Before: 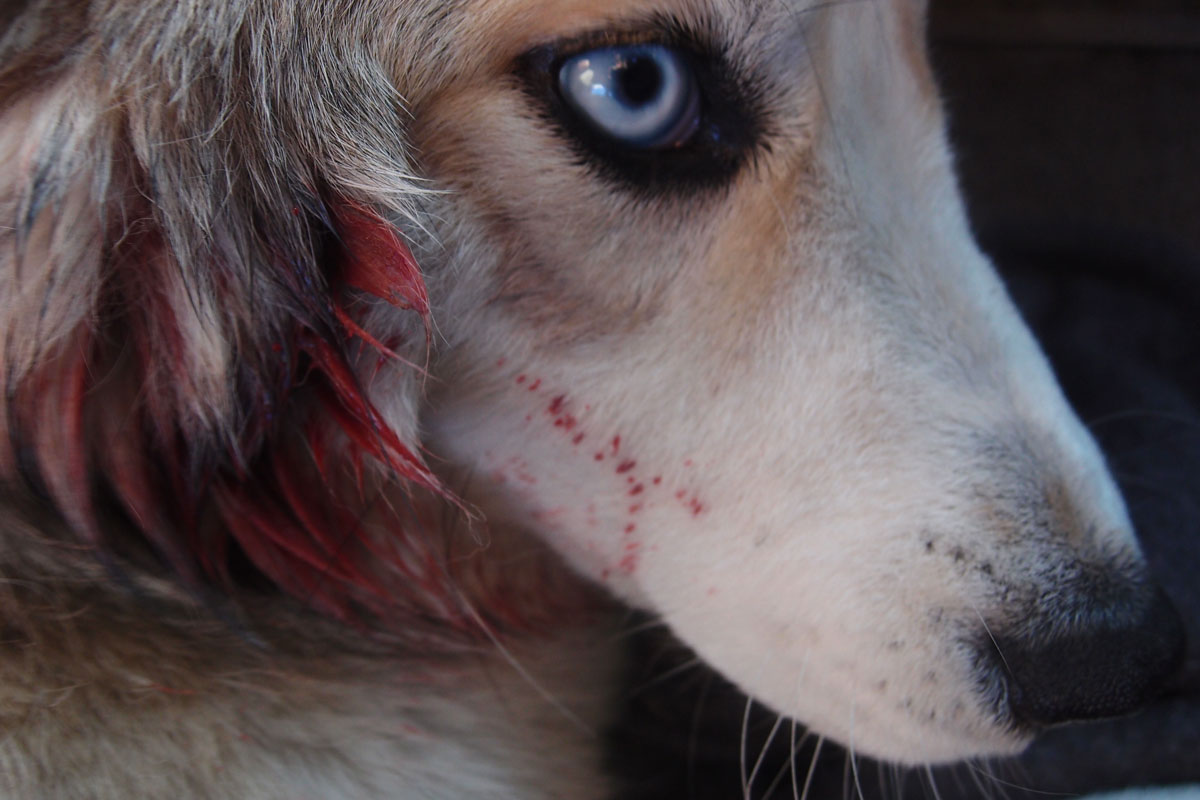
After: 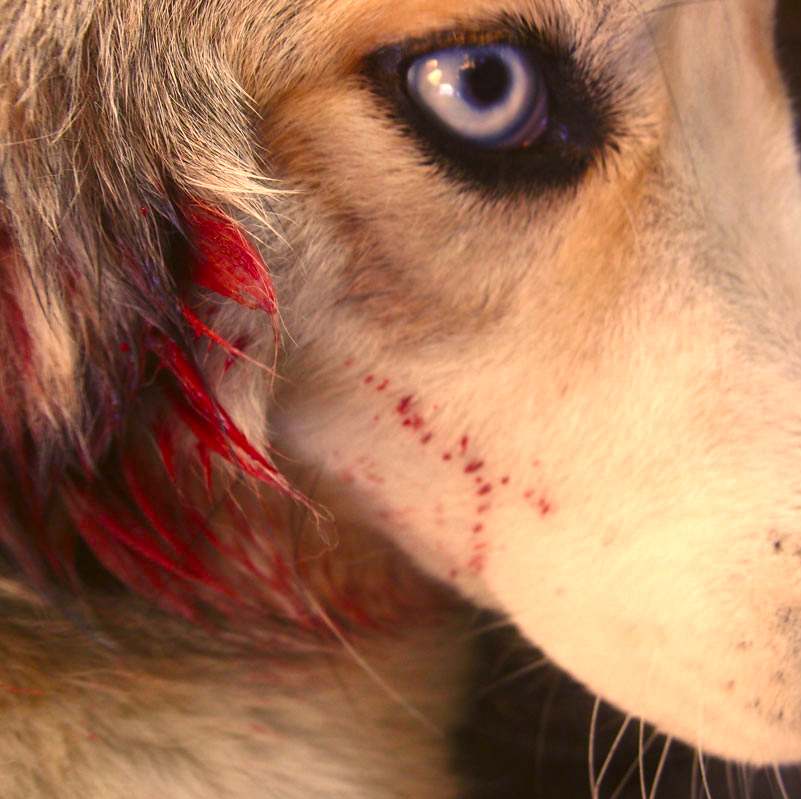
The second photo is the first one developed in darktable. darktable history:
color balance rgb: global offset › luminance 0.258%, perceptual saturation grading › global saturation 20%, perceptual saturation grading › highlights -49.05%, perceptual saturation grading › shadows 24.06%
color correction: highlights a* 18.31, highlights b* 35.79, shadows a* 1, shadows b* 6.1, saturation 1.05
crop and rotate: left 12.707%, right 20.539%
exposure: exposure 1.001 EV, compensate exposure bias true, compensate highlight preservation false
